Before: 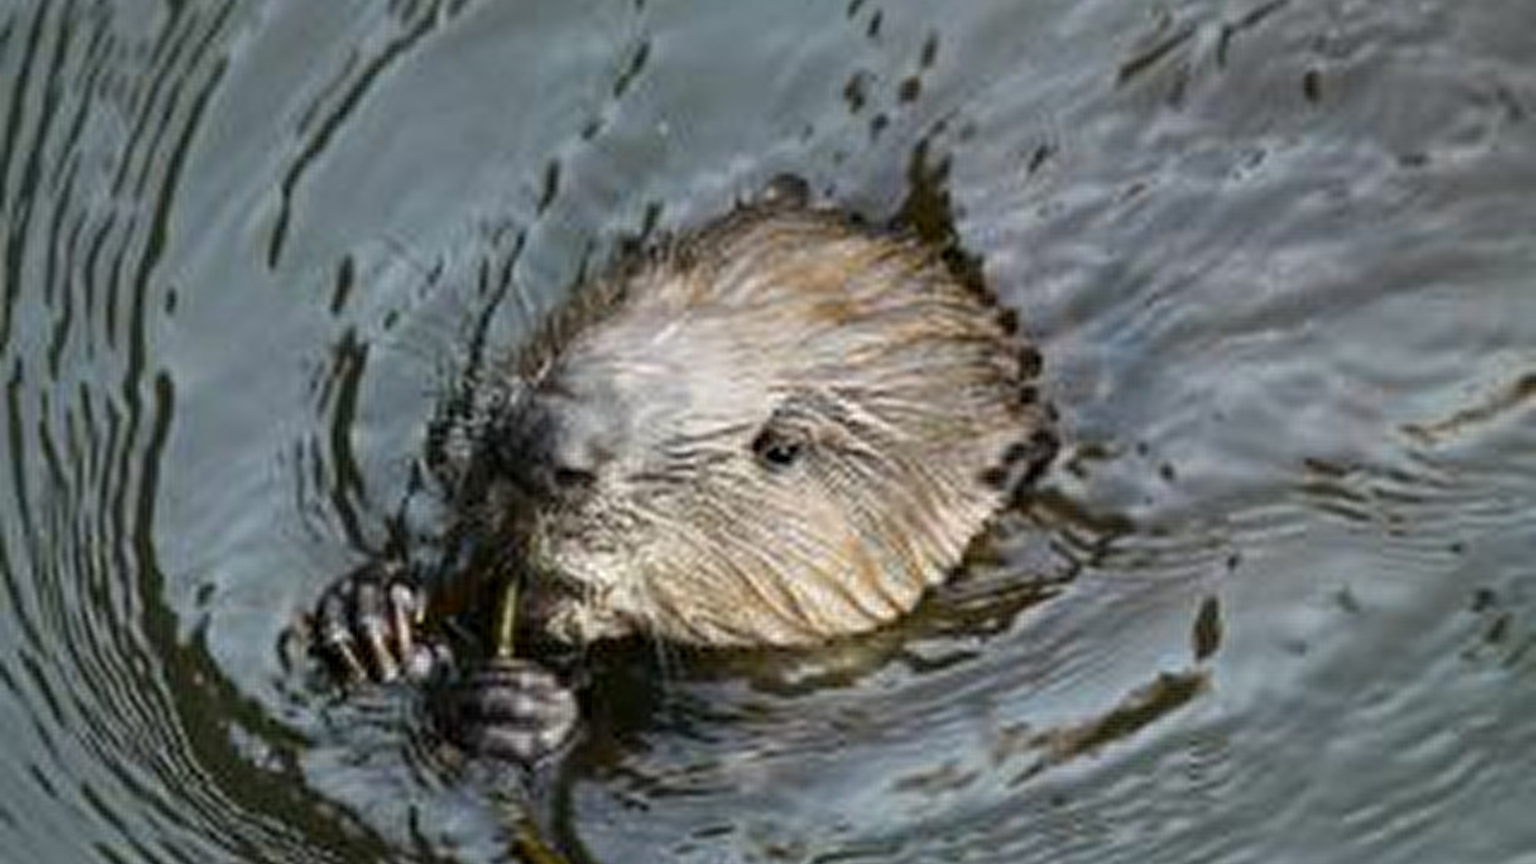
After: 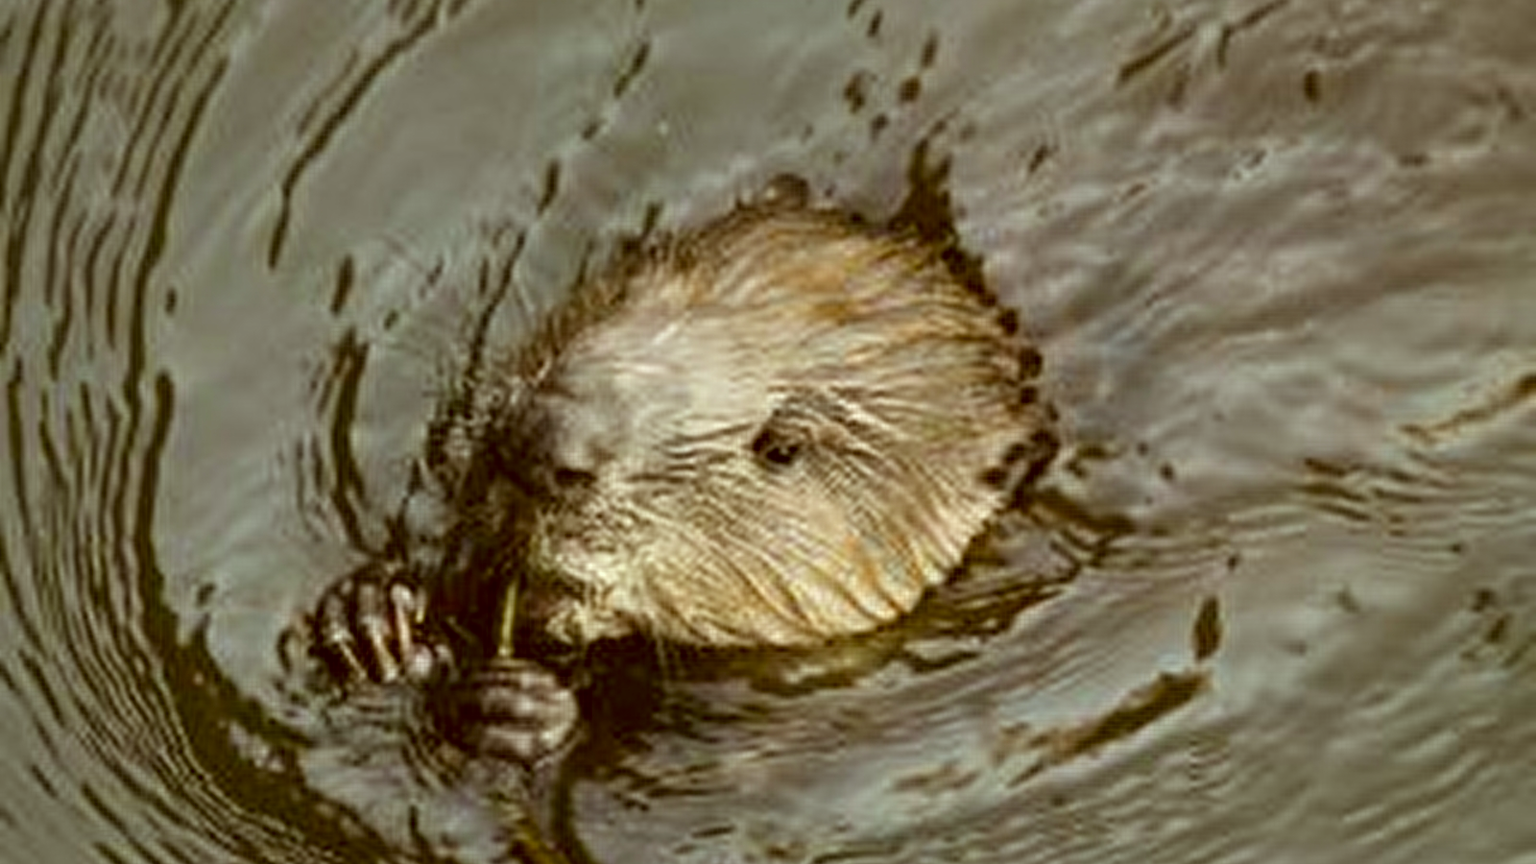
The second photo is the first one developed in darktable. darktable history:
color correction: highlights a* -5.3, highlights b* 9.8, shadows a* 9.8, shadows b* 24.26
shadows and highlights: shadows 19.13, highlights -83.41, soften with gaussian
